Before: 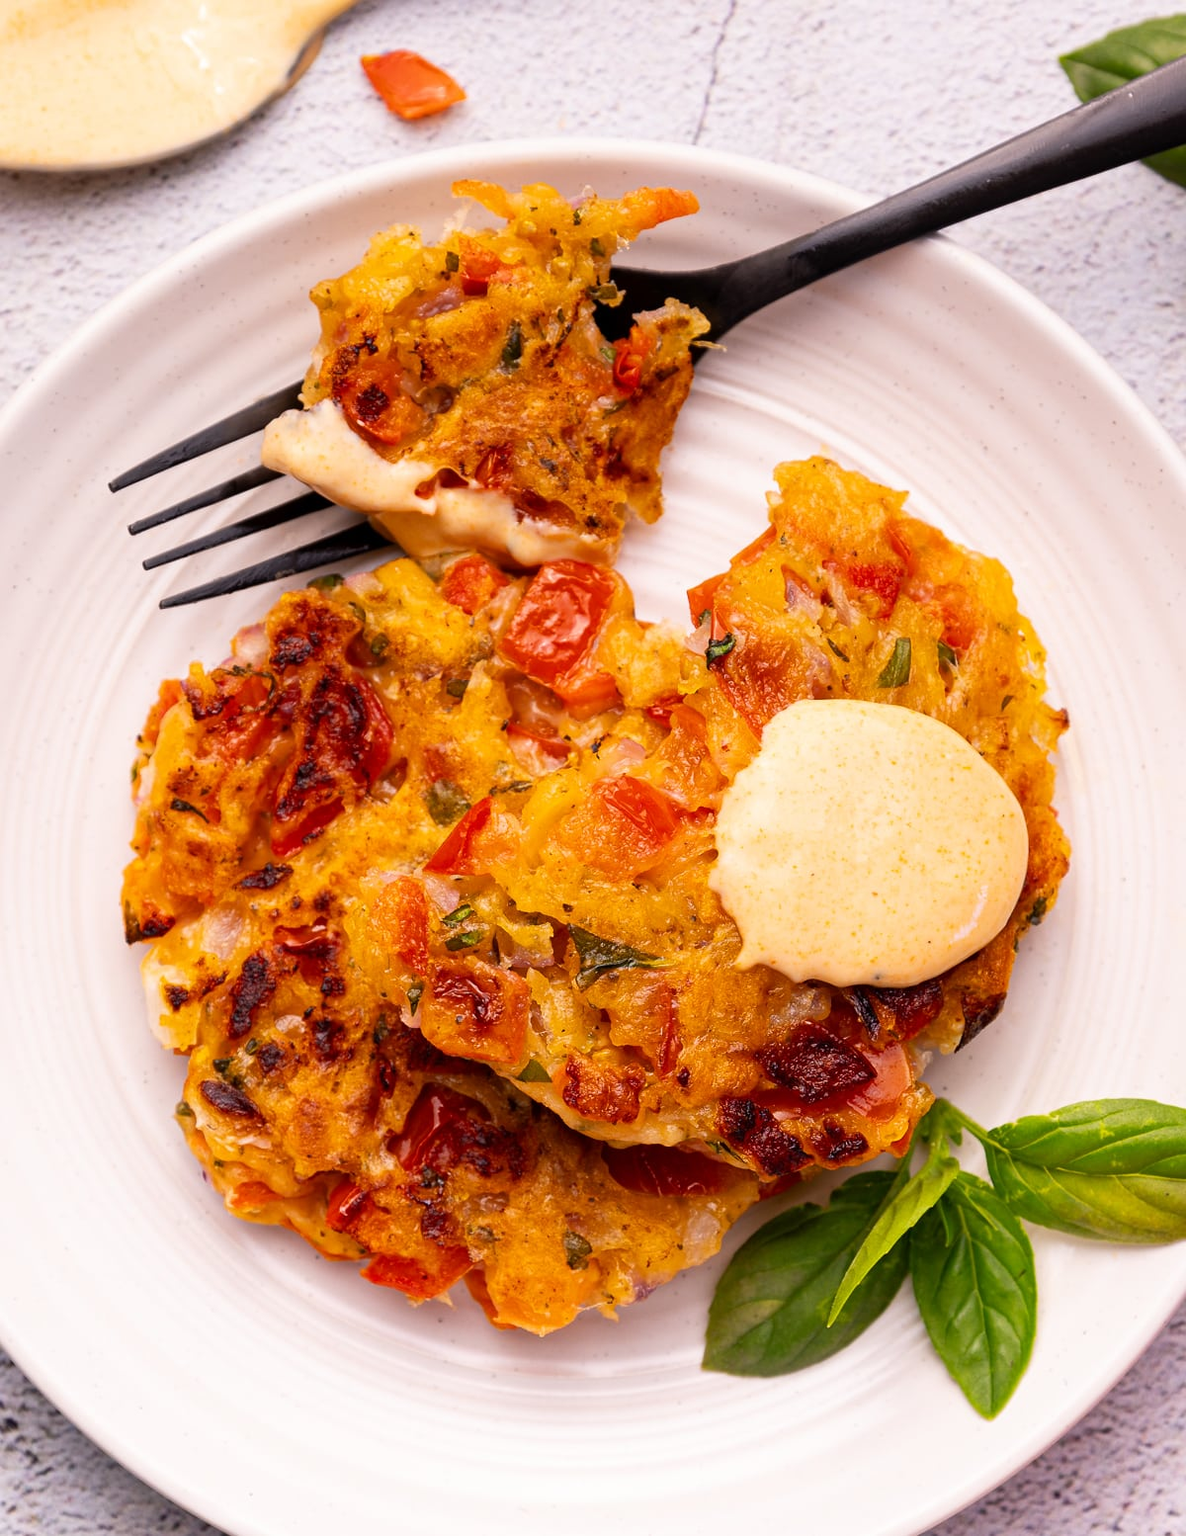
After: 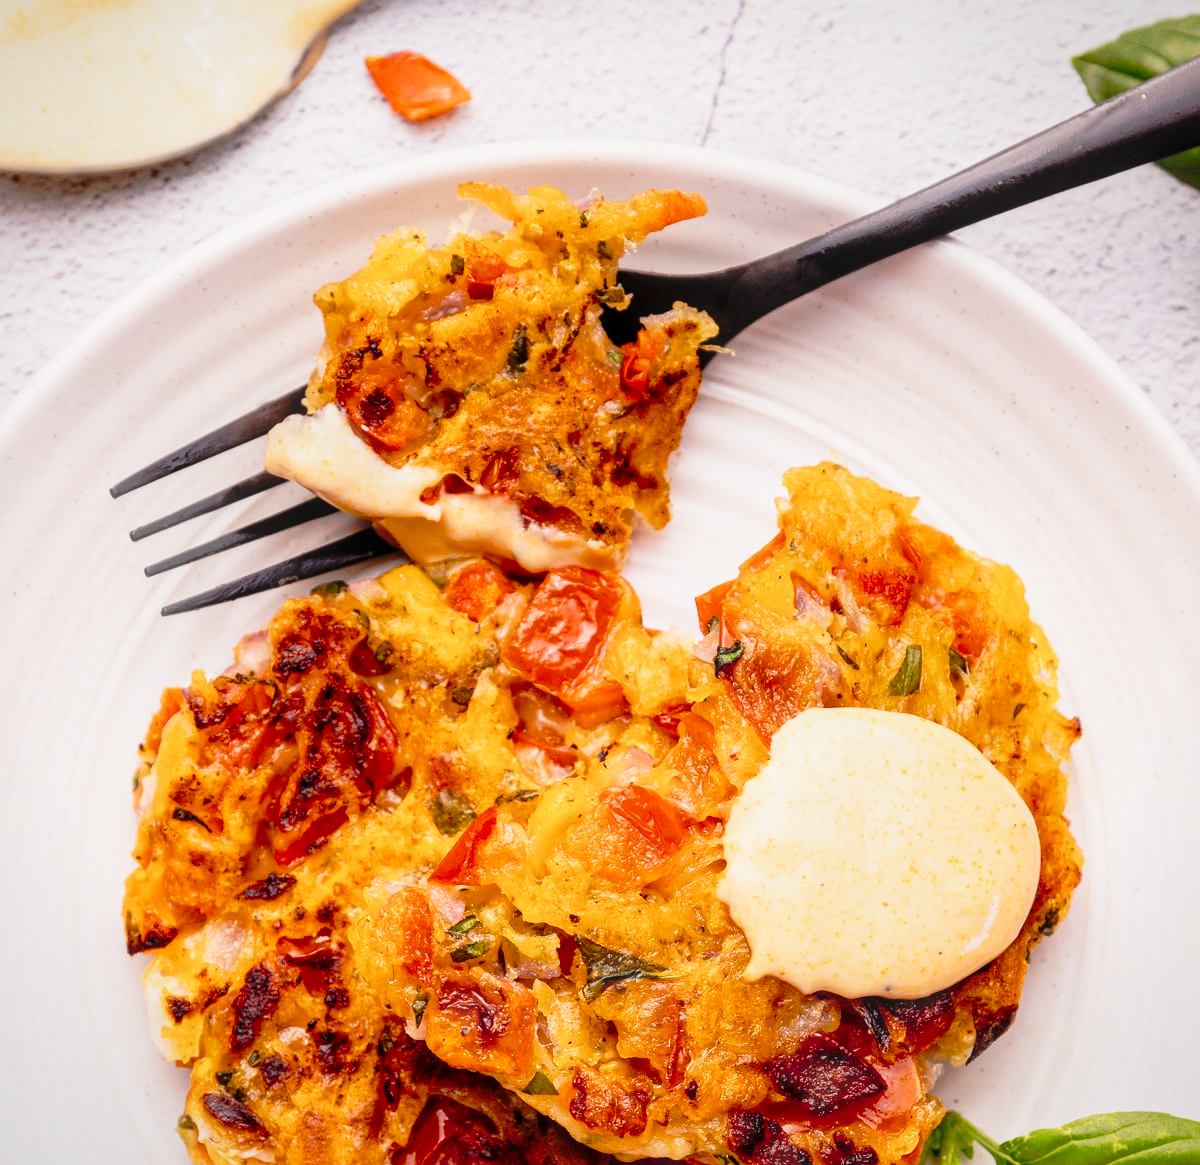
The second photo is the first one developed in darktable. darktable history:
crop: bottom 24.987%
tone curve: curves: ch0 [(0, 0) (0.168, 0.142) (0.359, 0.44) (0.469, 0.544) (0.634, 0.722) (0.858, 0.903) (1, 0.968)]; ch1 [(0, 0) (0.437, 0.453) (0.472, 0.47) (0.502, 0.502) (0.54, 0.534) (0.57, 0.592) (0.618, 0.66) (0.699, 0.749) (0.859, 0.919) (1, 1)]; ch2 [(0, 0) (0.33, 0.301) (0.421, 0.443) (0.476, 0.498) (0.505, 0.503) (0.547, 0.557) (0.586, 0.634) (0.608, 0.676) (1, 1)], preserve colors none
vignetting: fall-off start 97.38%, fall-off radius 79.17%, brightness -0.367, saturation 0.004, width/height ratio 1.107
haze removal: strength -0.106, adaptive false
local contrast: on, module defaults
